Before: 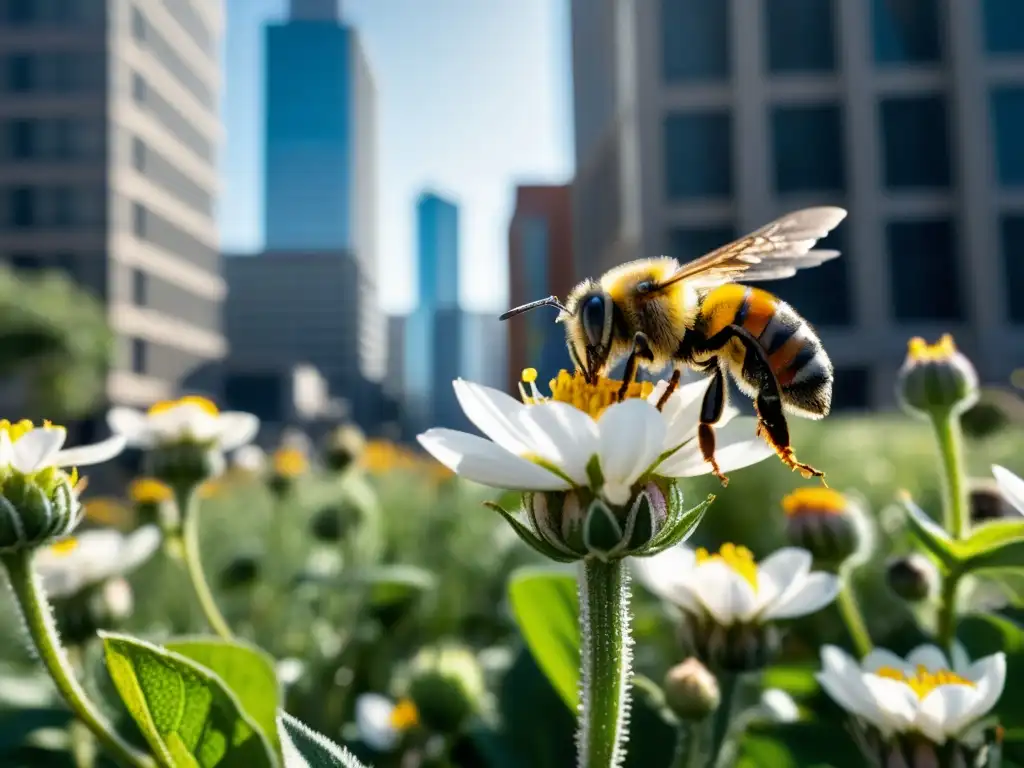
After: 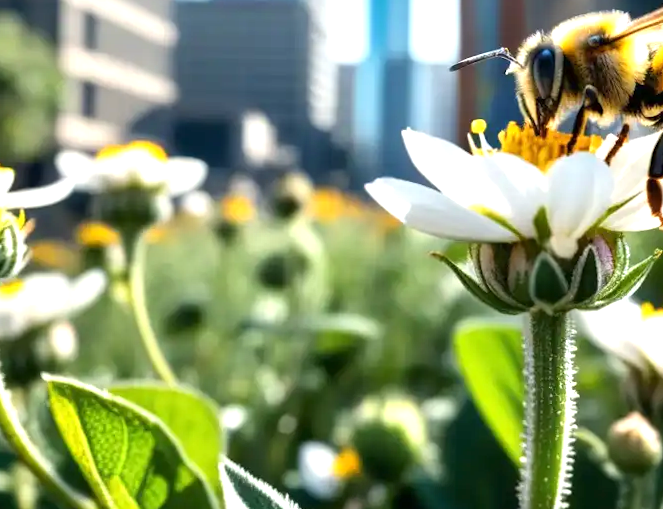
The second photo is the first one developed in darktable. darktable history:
crop and rotate: angle -1.12°, left 3.899%, top 31.97%, right 29.615%
exposure: exposure 0.702 EV, compensate highlight preservation false
